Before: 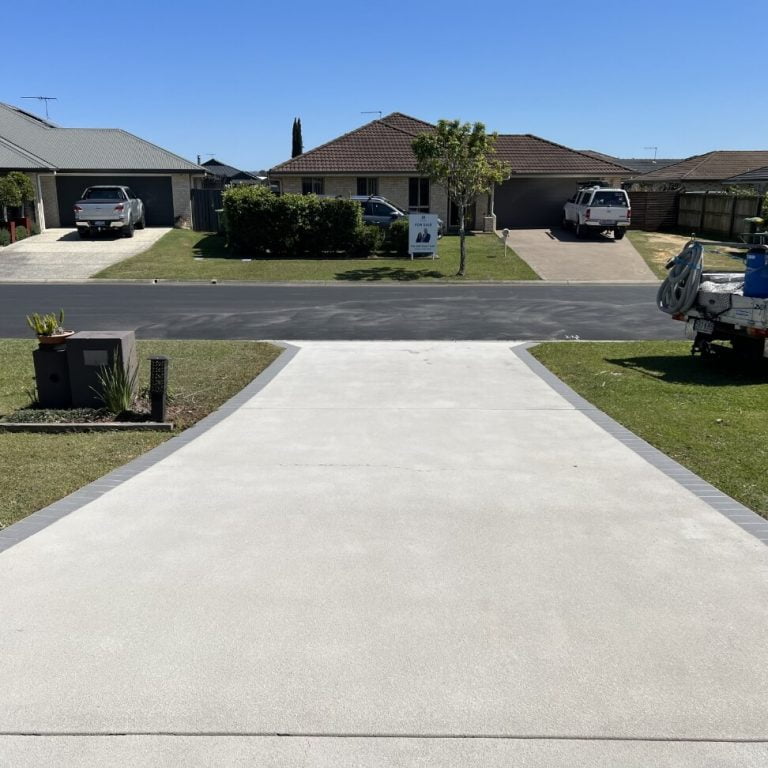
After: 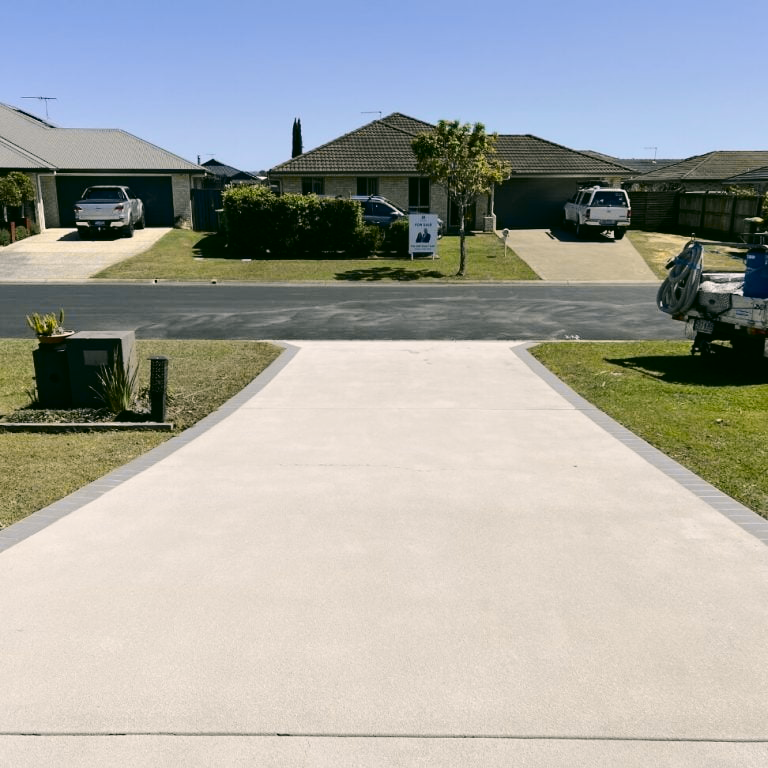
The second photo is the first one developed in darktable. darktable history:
tone curve: curves: ch0 [(0, 0.01) (0.097, 0.07) (0.204, 0.173) (0.447, 0.517) (0.539, 0.624) (0.733, 0.791) (0.879, 0.898) (1, 0.98)]; ch1 [(0, 0) (0.393, 0.415) (0.447, 0.448) (0.485, 0.494) (0.523, 0.509) (0.545, 0.544) (0.574, 0.578) (0.648, 0.674) (1, 1)]; ch2 [(0, 0) (0.369, 0.388) (0.449, 0.431) (0.499, 0.5) (0.521, 0.517) (0.53, 0.54) (0.564, 0.569) (0.674, 0.735) (1, 1)], color space Lab, independent channels, preserve colors none
color correction: highlights a* 4.02, highlights b* 4.98, shadows a* -7.55, shadows b* 4.98
